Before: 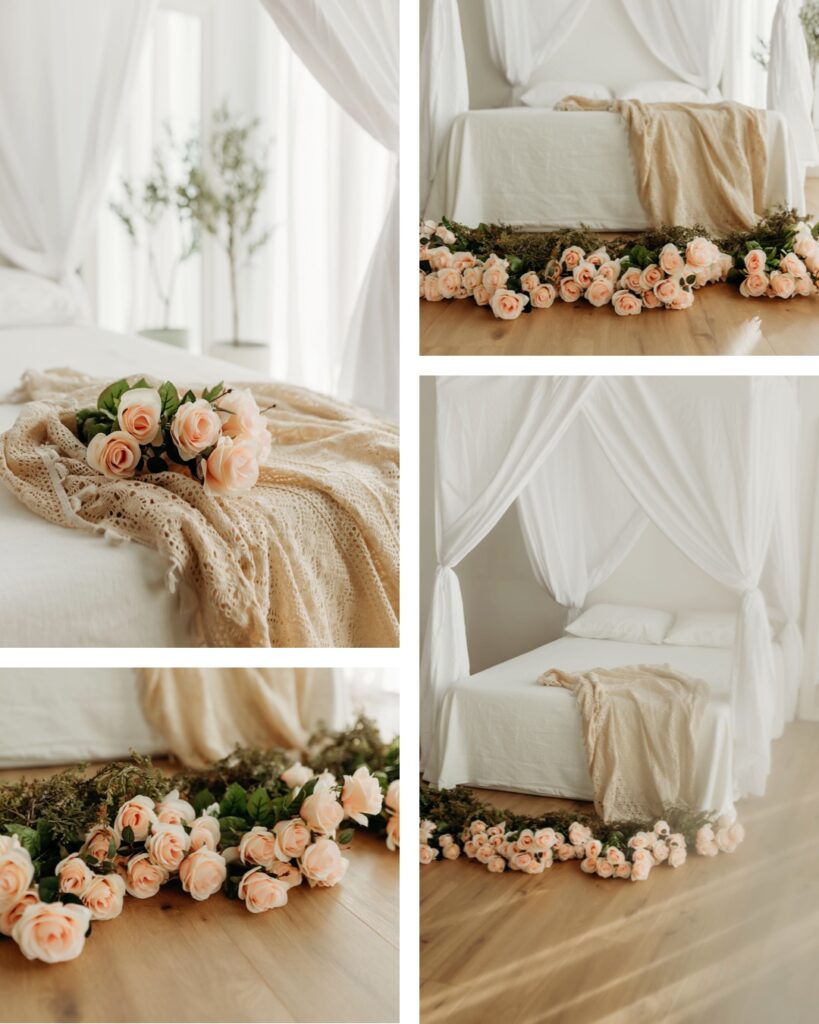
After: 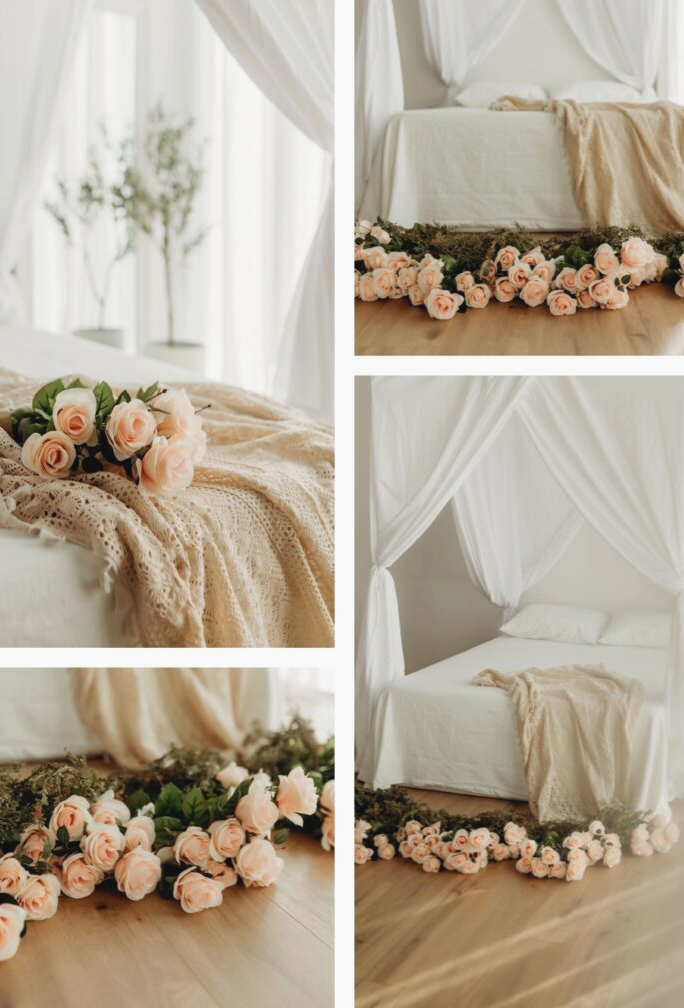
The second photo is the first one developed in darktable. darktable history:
crop: left 8.026%, right 7.374%
levels: levels [0.016, 0.492, 0.969]
contrast brightness saturation: contrast -0.1, saturation -0.1
